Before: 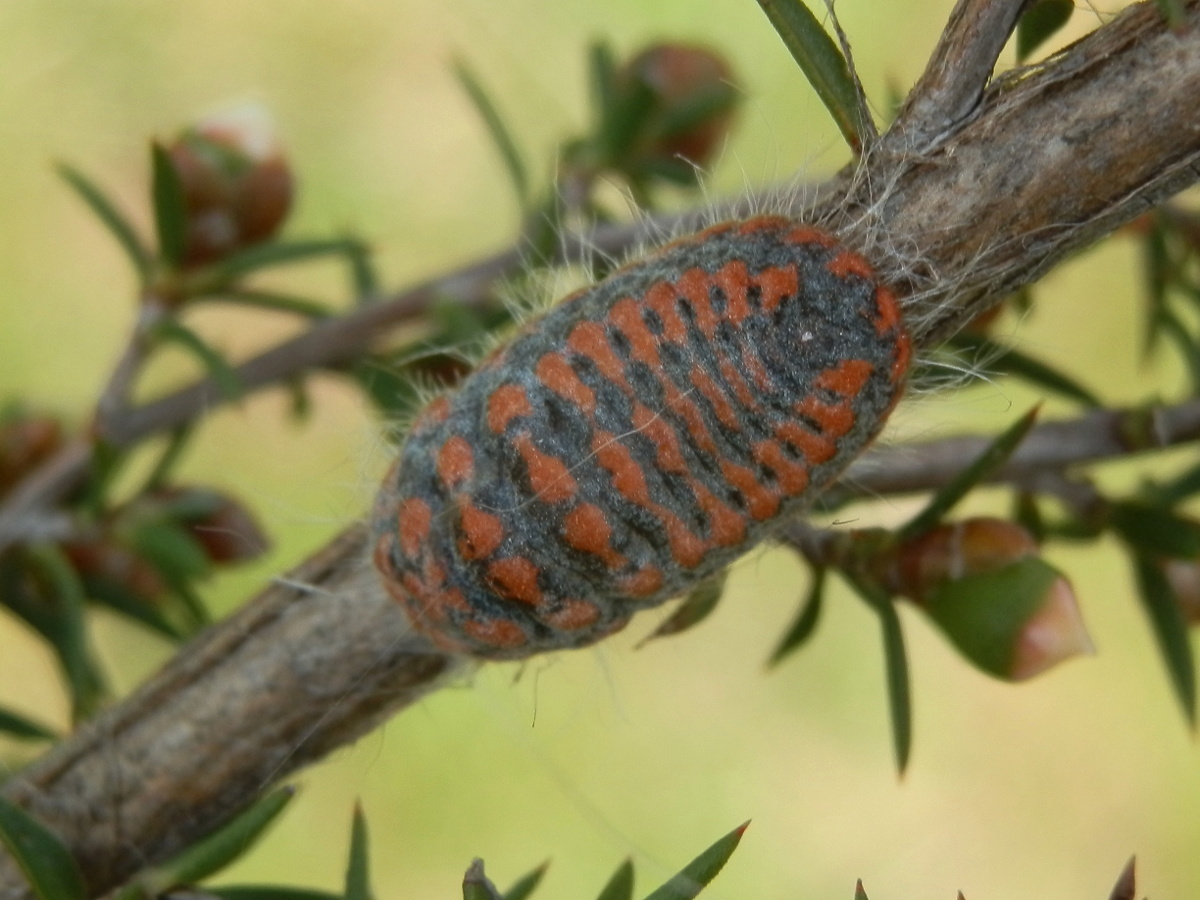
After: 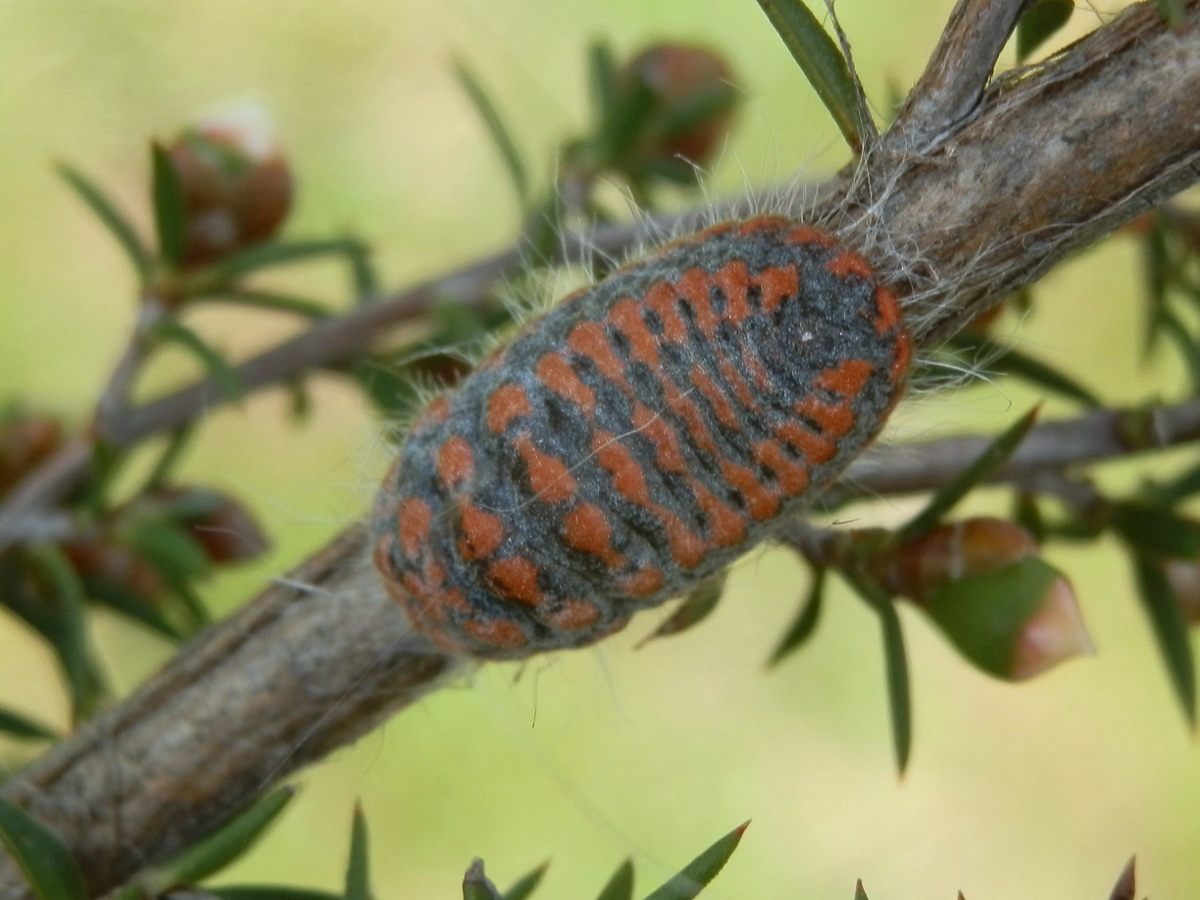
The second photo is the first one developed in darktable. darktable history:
white balance: red 0.967, blue 1.049
exposure: exposure 0.127 EV, compensate highlight preservation false
